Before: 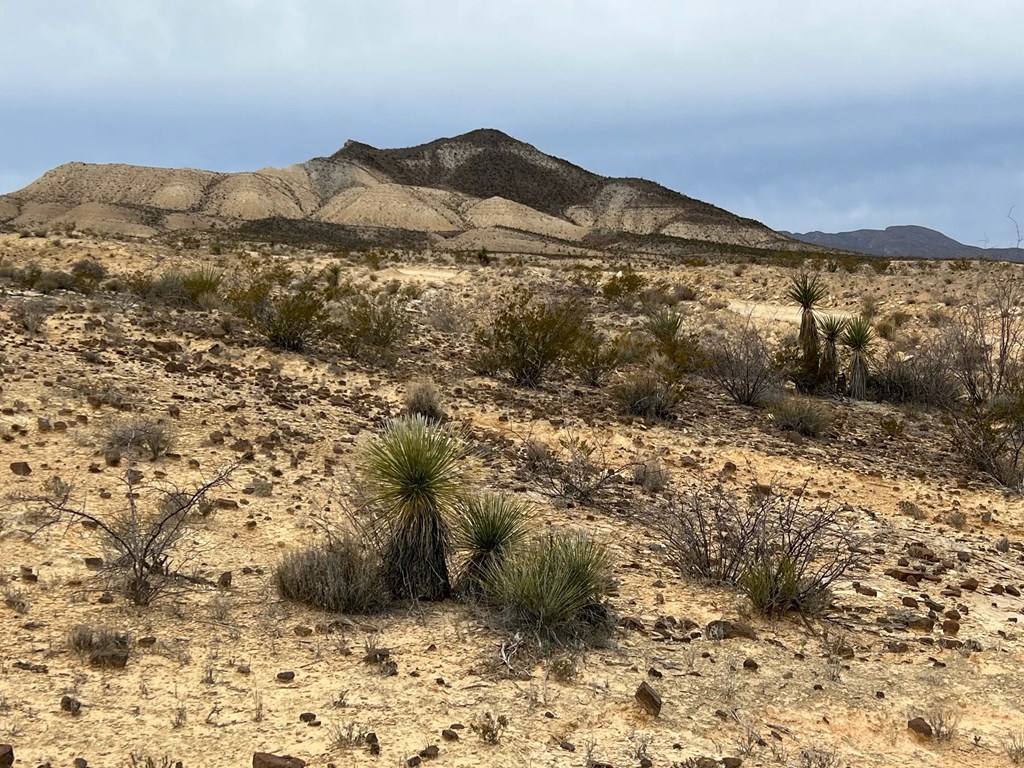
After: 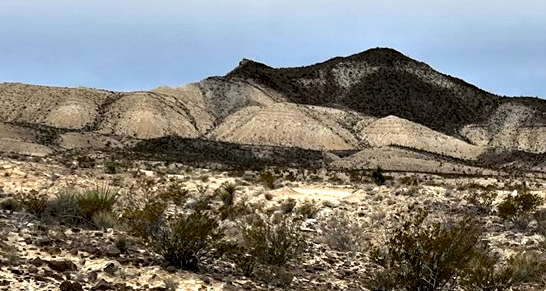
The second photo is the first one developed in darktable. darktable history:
color zones: curves: ch1 [(0, 0.469) (0.01, 0.469) (0.12, 0.446) (0.248, 0.469) (0.5, 0.5) (0.748, 0.5) (0.99, 0.469) (1, 0.469)], mix 100.18%
contrast equalizer: y [[0.6 ×6], [0.55 ×6], [0 ×6], [0 ×6], [0 ×6]]
crop: left 10.337%, top 10.617%, right 36.268%, bottom 51.467%
